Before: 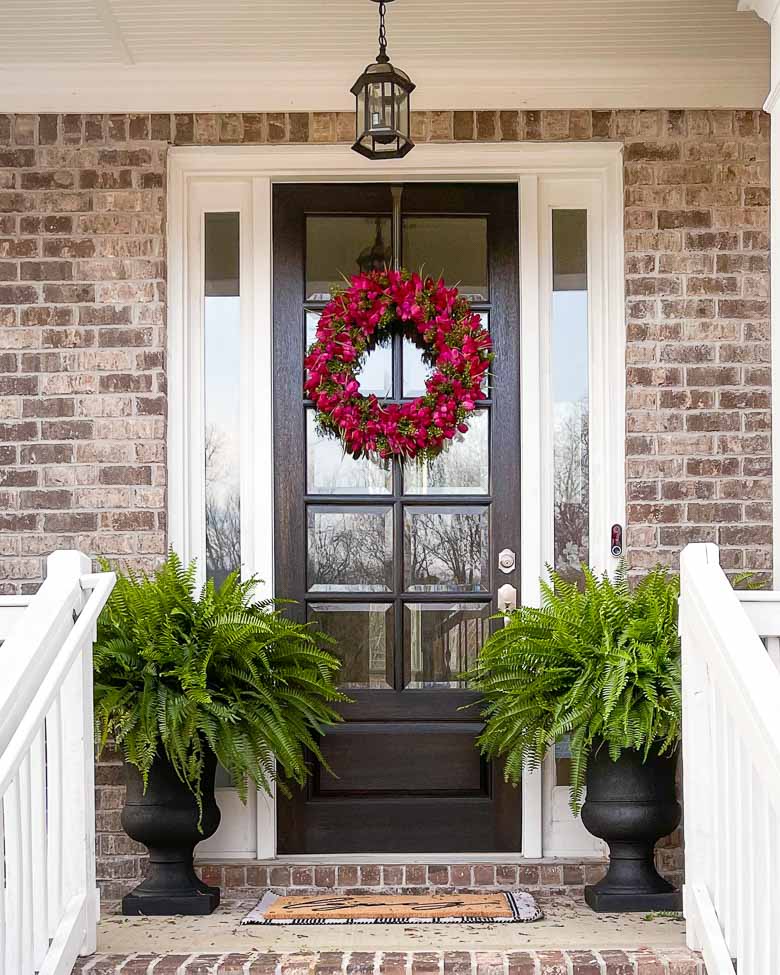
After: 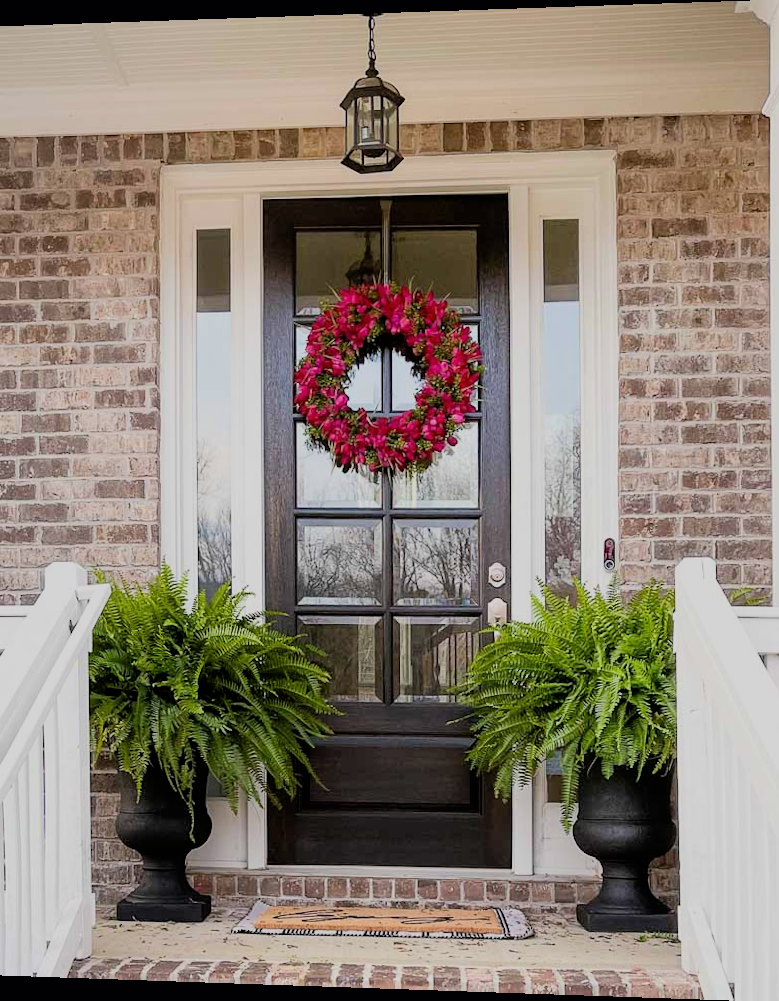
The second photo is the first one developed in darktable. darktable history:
rotate and perspective: lens shift (horizontal) -0.055, automatic cropping off
filmic rgb: black relative exposure -7.65 EV, white relative exposure 4.56 EV, hardness 3.61, color science v6 (2022)
